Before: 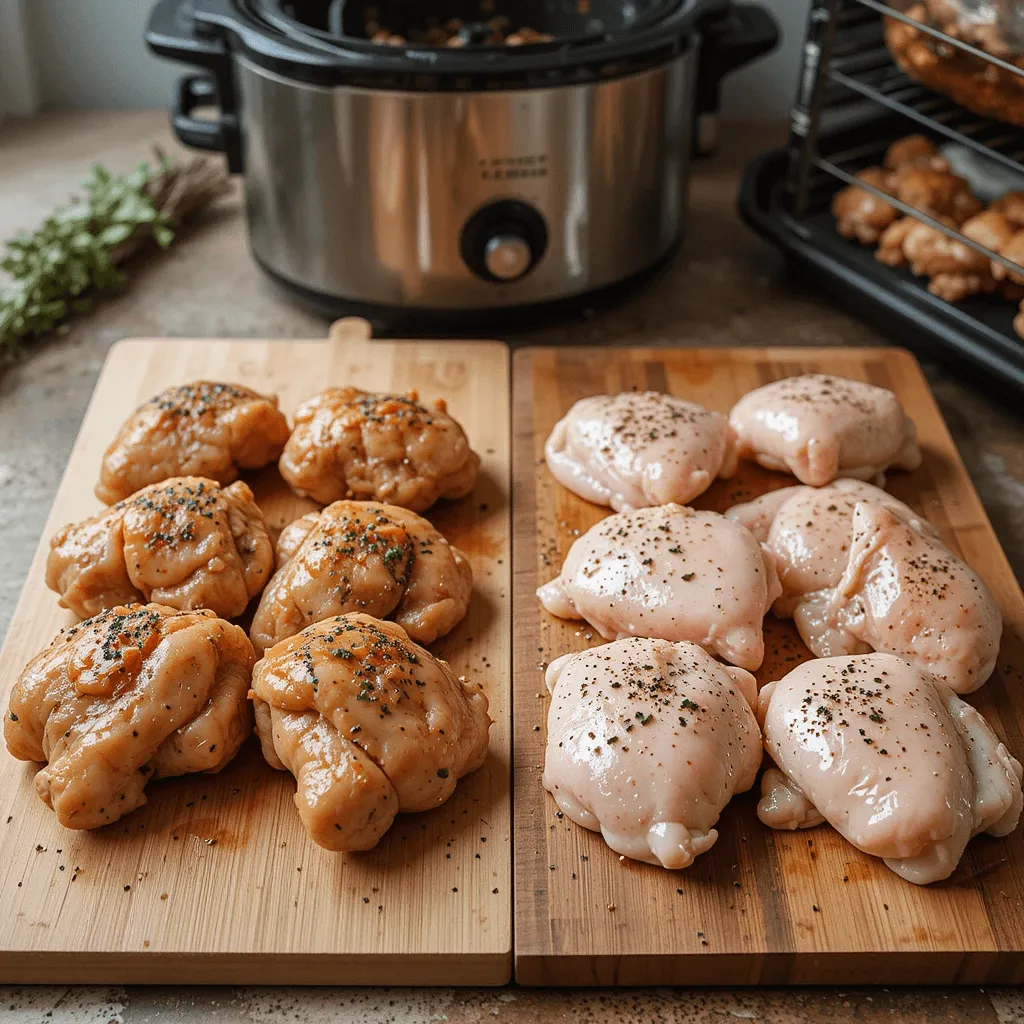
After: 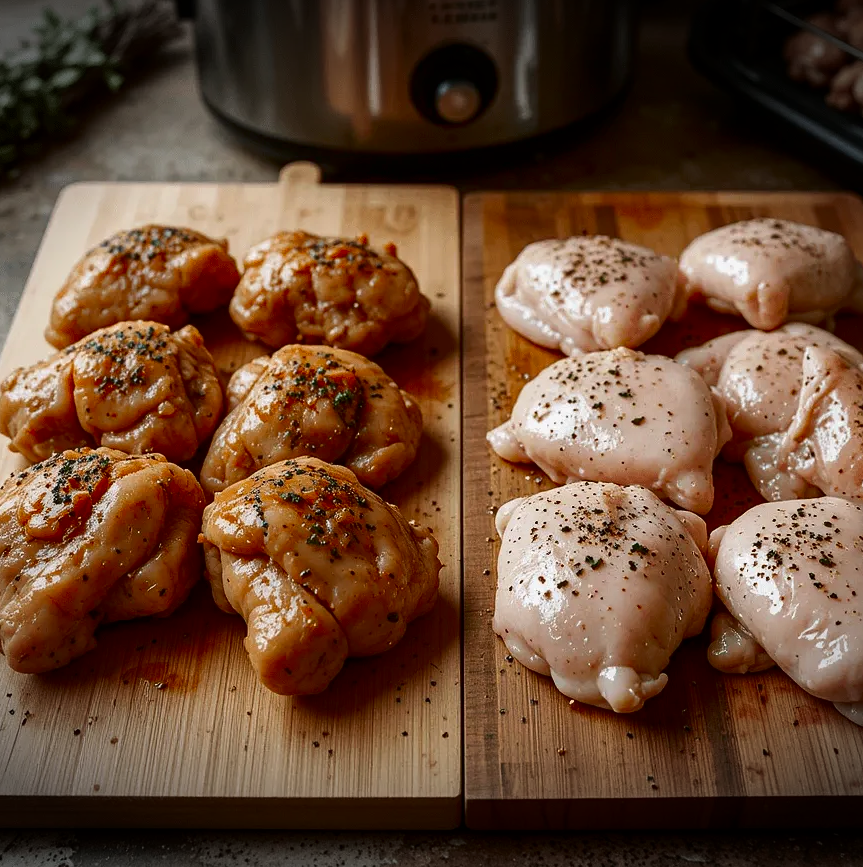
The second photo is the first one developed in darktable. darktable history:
vignetting: fall-off start 100.19%, brightness -0.719, saturation -0.482, width/height ratio 1.303
contrast brightness saturation: contrast 0.104, brightness -0.257, saturation 0.143
crop and rotate: left 4.968%, top 15.295%, right 10.69%
